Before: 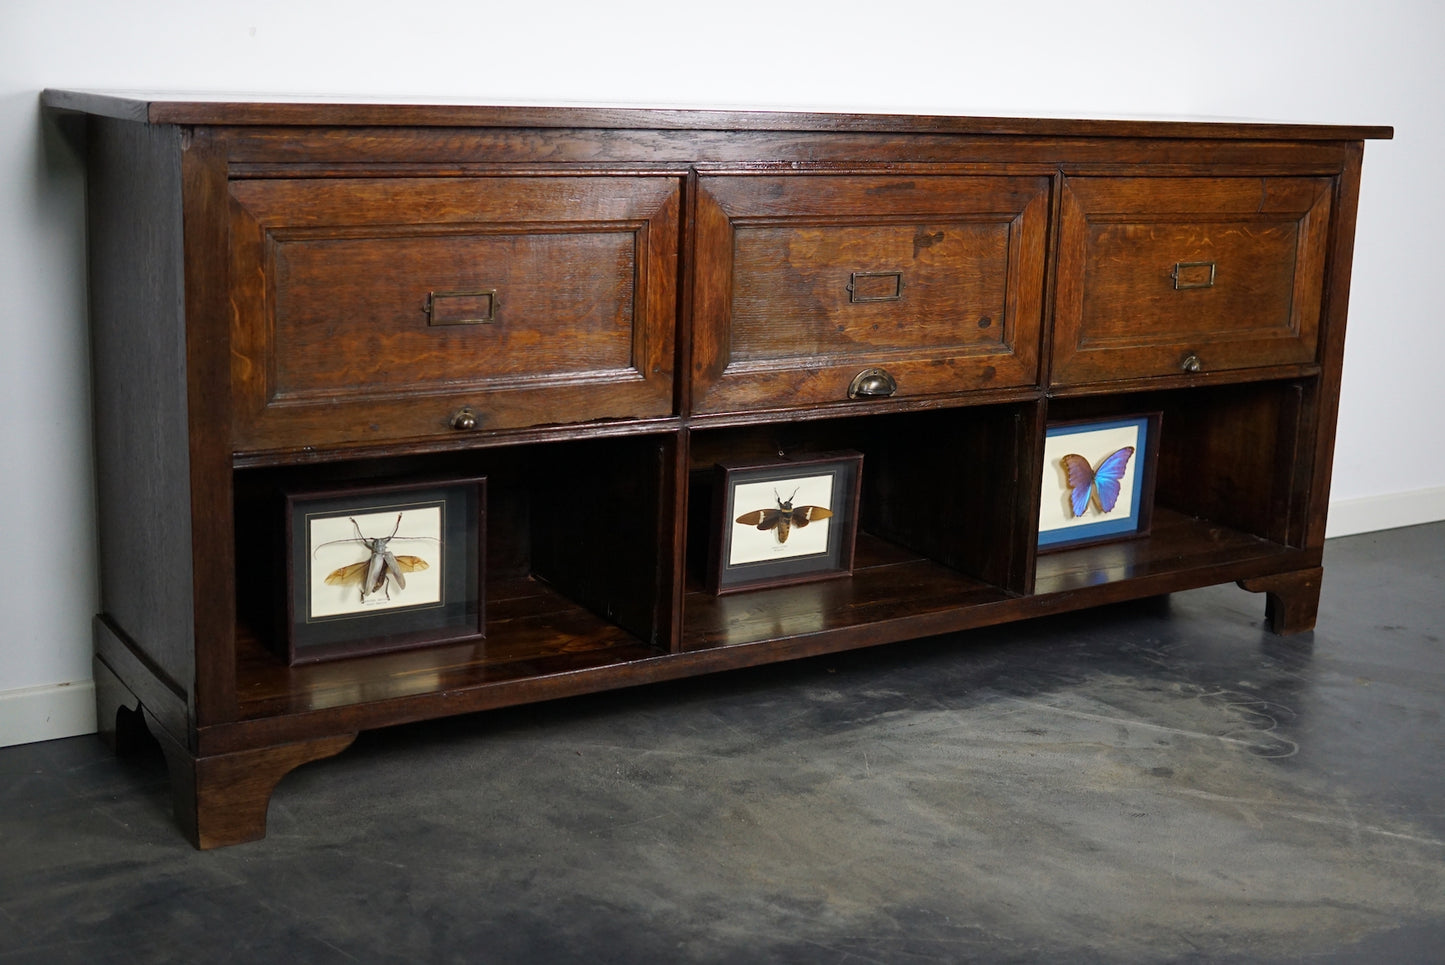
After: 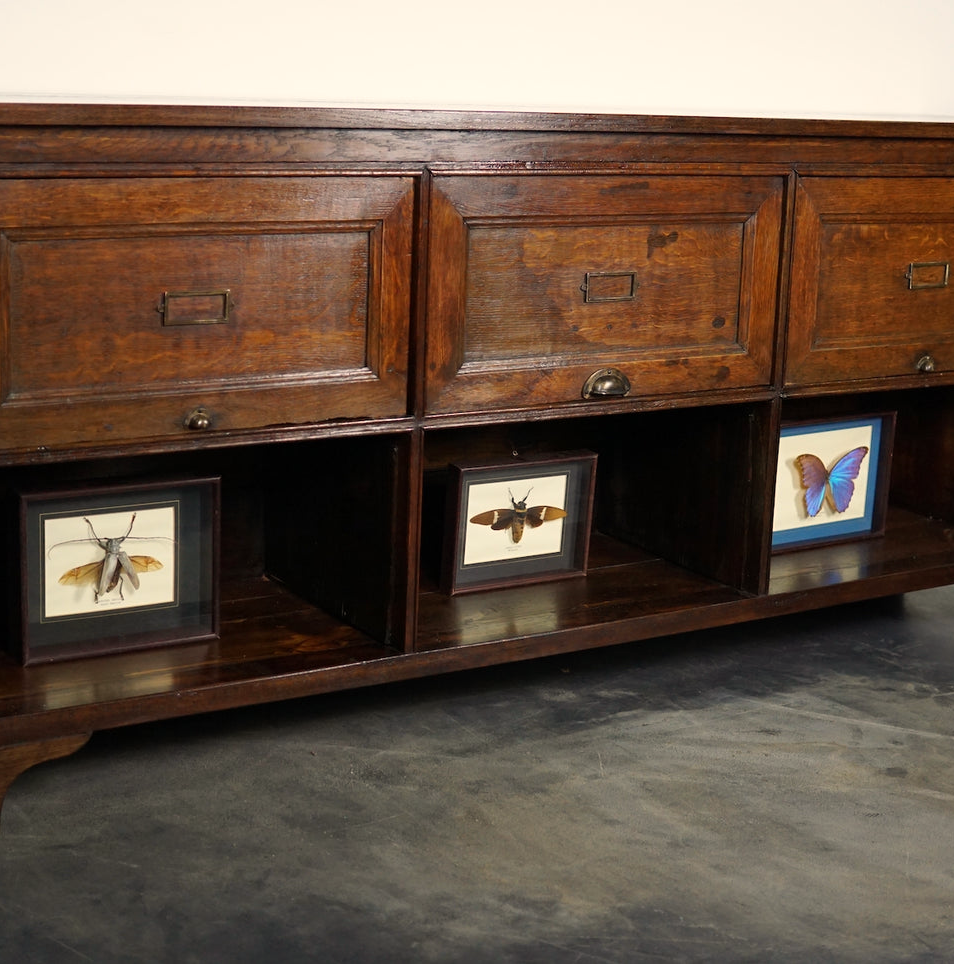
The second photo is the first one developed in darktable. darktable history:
crop and rotate: left 18.442%, right 15.508%
white balance: red 1.045, blue 0.932
